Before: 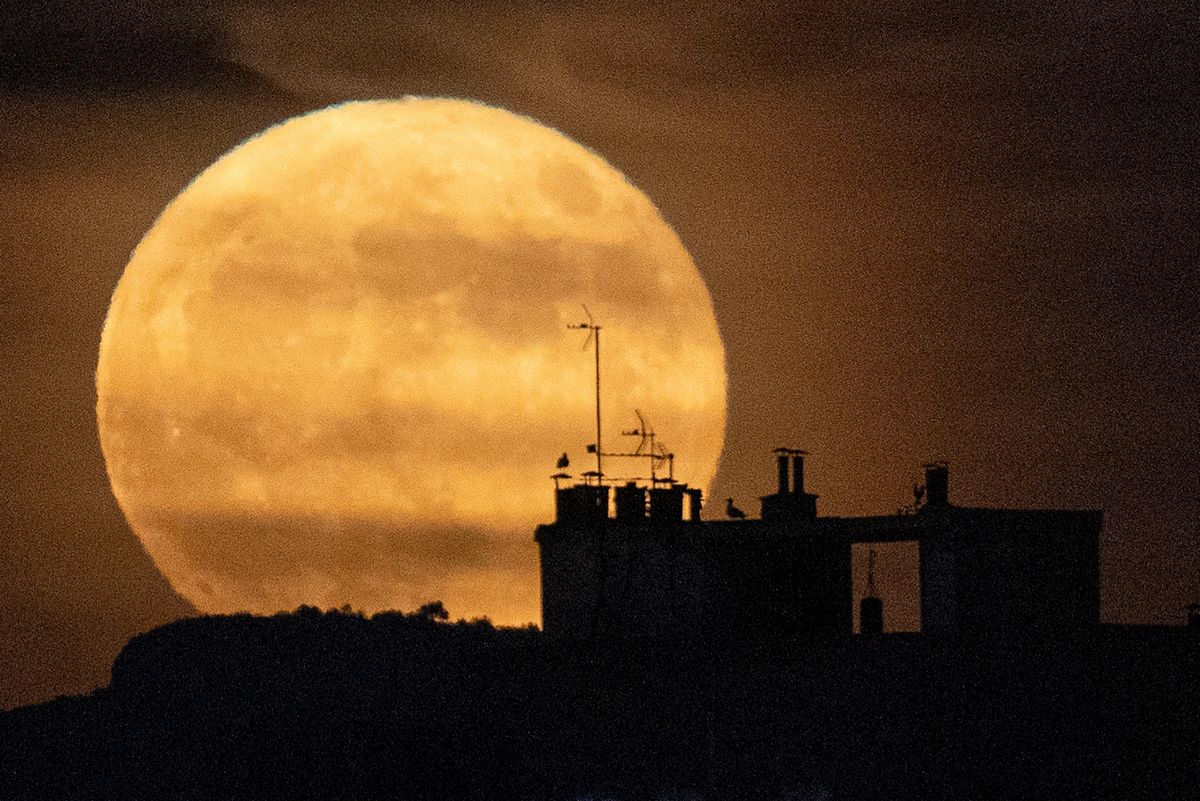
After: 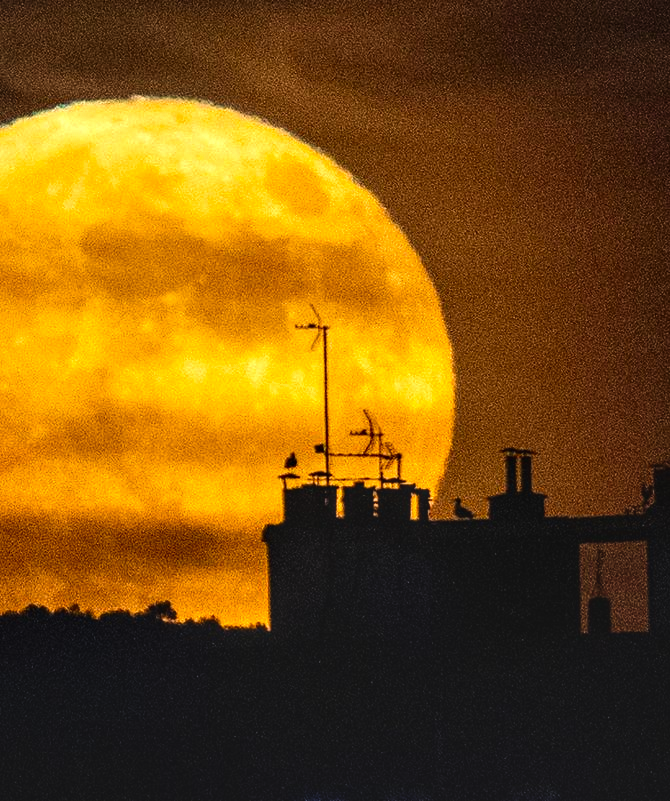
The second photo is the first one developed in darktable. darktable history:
local contrast: highlights 60%, shadows 61%, detail 160%
color balance rgb: power › hue 209.87°, global offset › luminance 1.979%, perceptual saturation grading › global saturation 30.039%
contrast brightness saturation: contrast 0.116, brightness -0.118, saturation 0.195
tone equalizer: edges refinement/feathering 500, mask exposure compensation -1.57 EV, preserve details no
velvia: on, module defaults
exposure: exposure 0.129 EV, compensate highlight preservation false
crop and rotate: left 22.685%, right 21.411%
